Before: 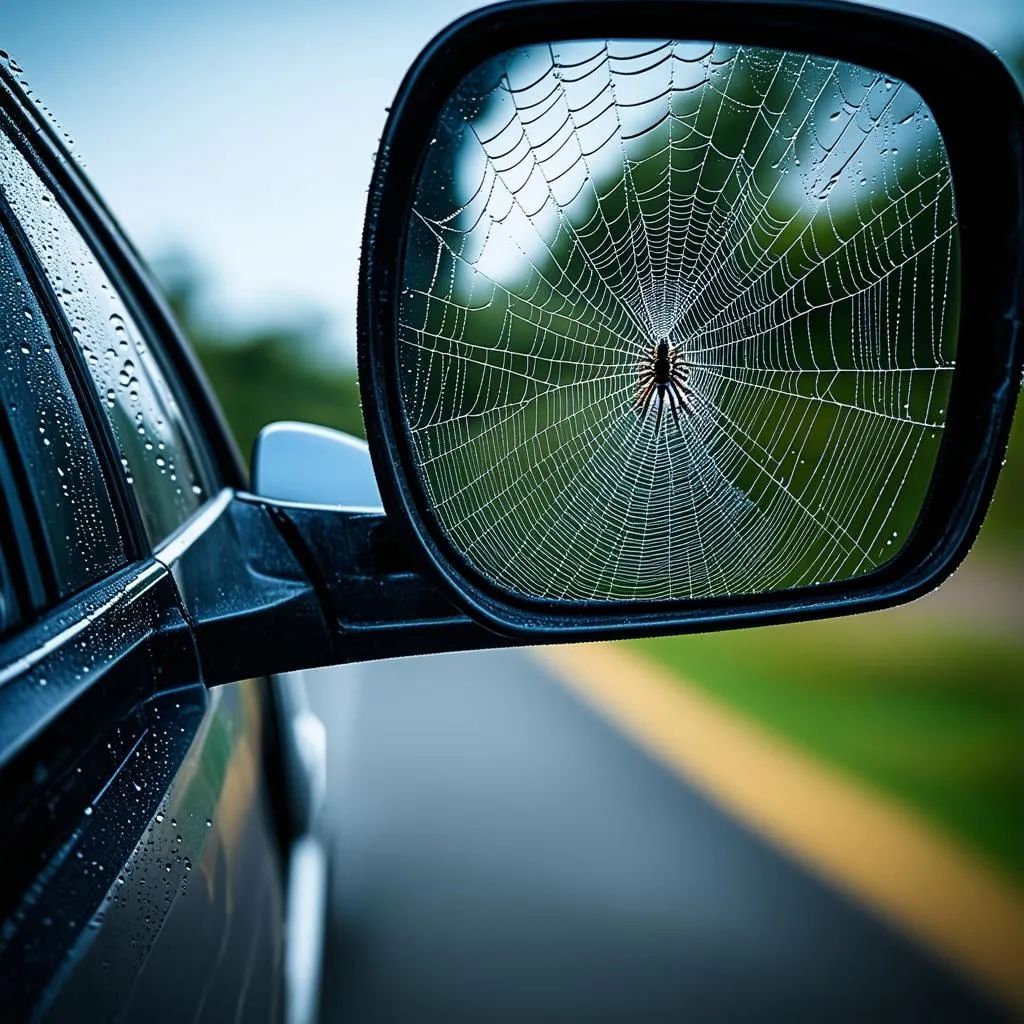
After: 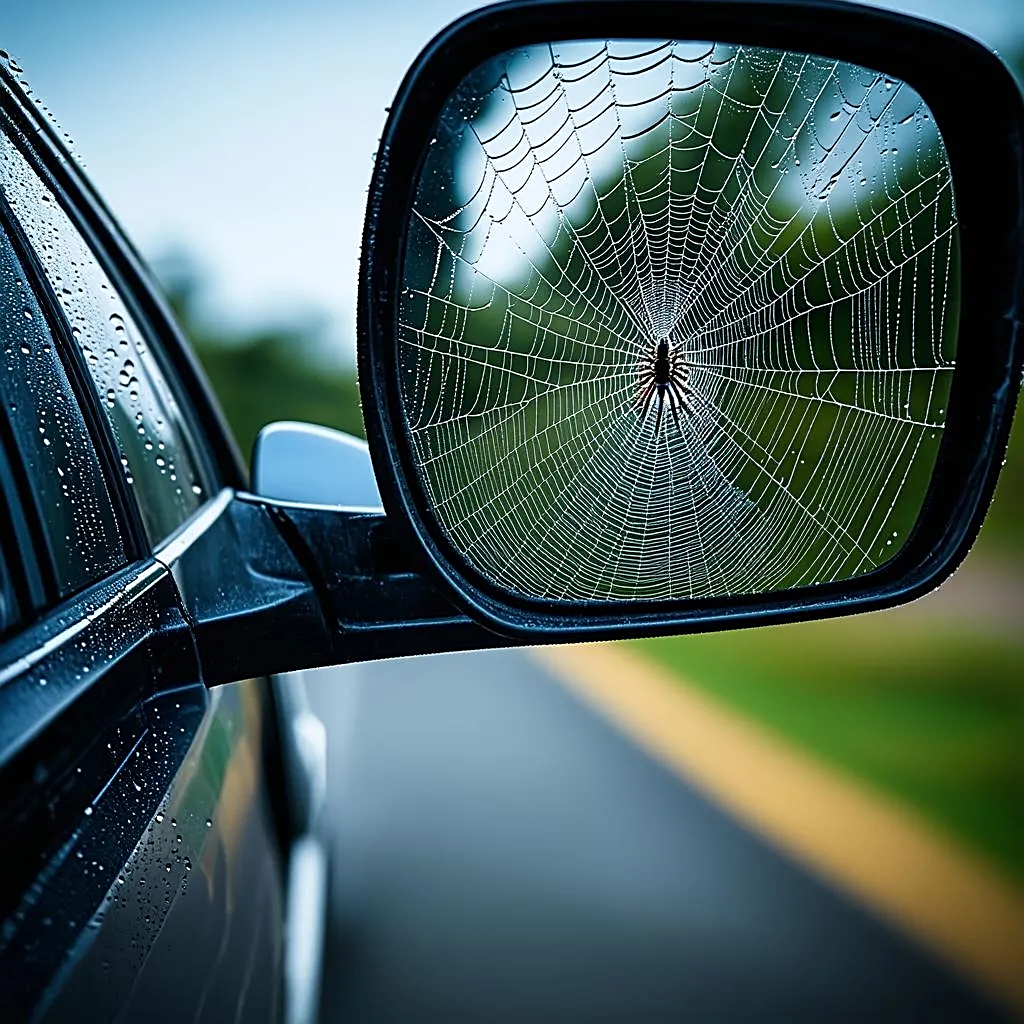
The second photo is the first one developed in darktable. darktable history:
sharpen: amount 0.467
